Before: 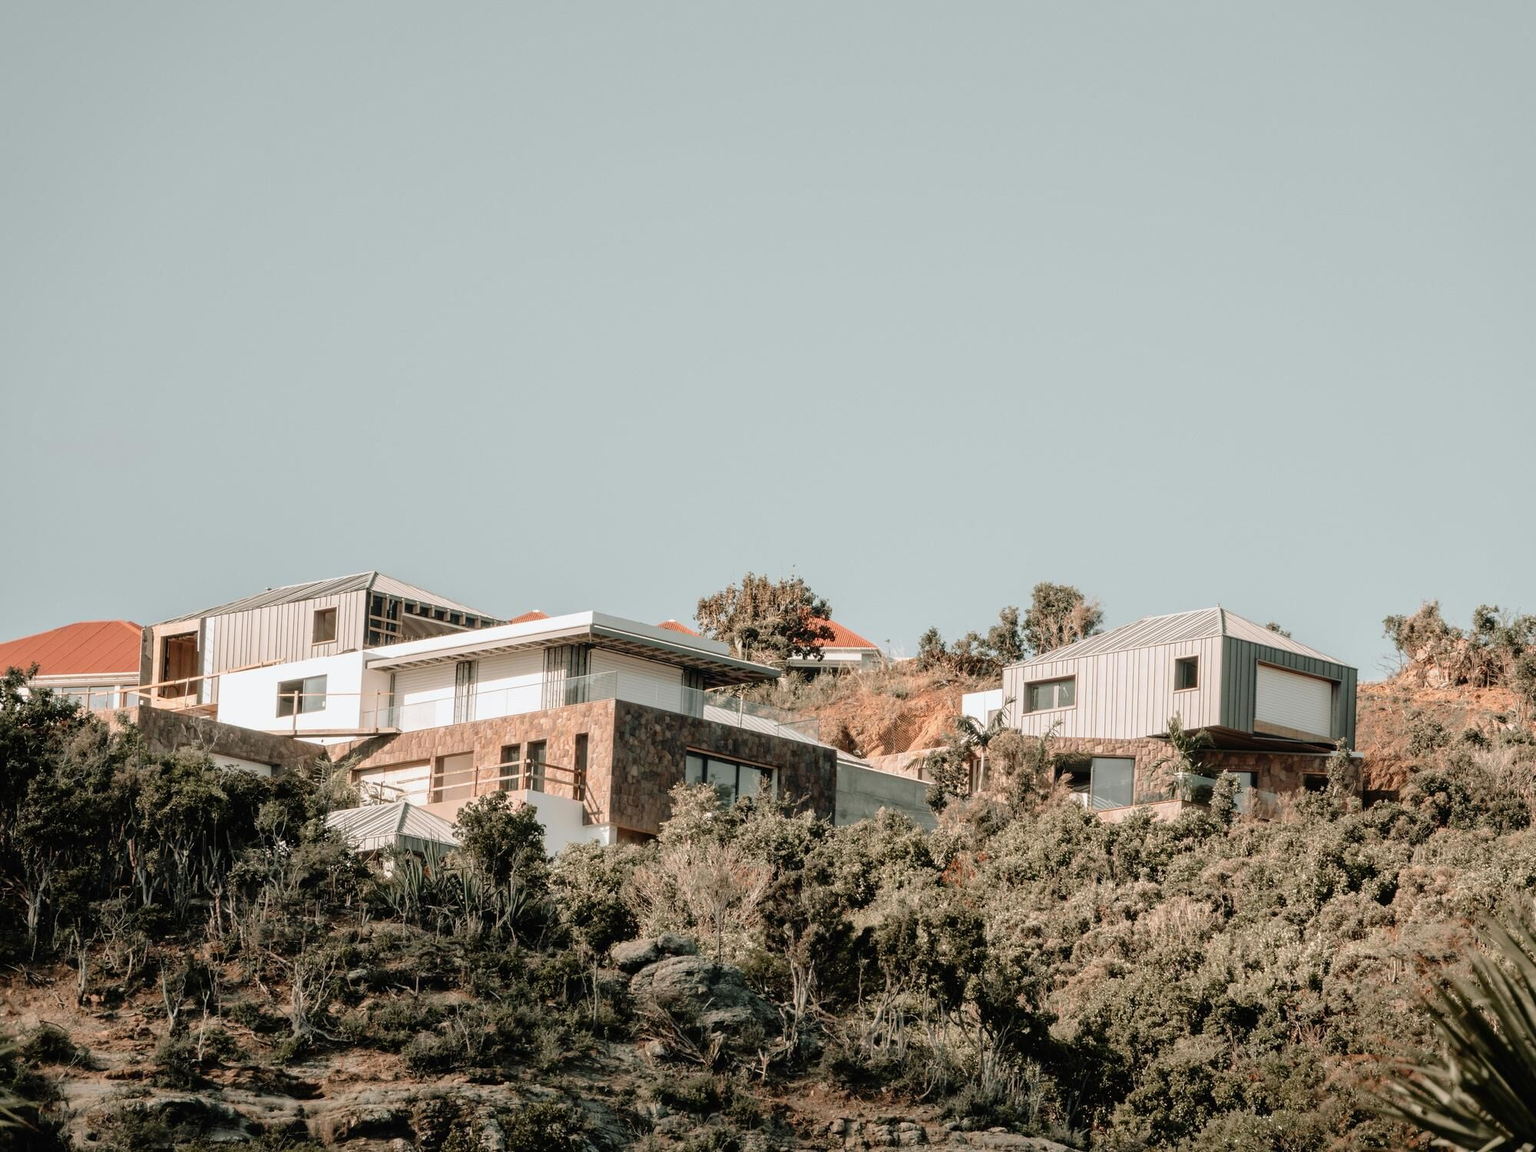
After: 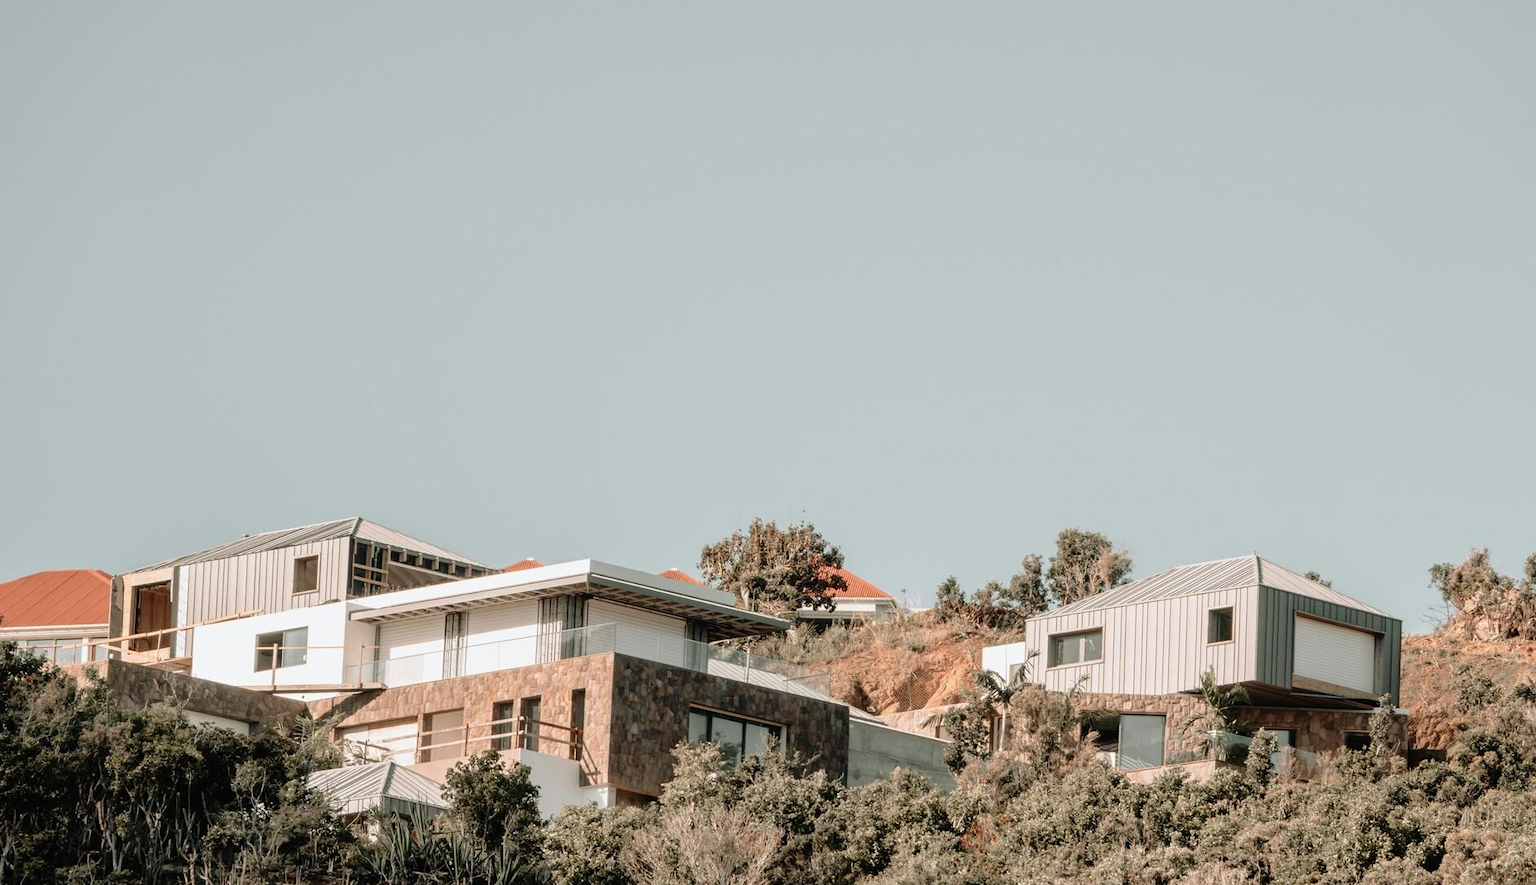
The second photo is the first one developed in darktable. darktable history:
crop: left 2.404%, top 7.38%, right 3.378%, bottom 20.189%
